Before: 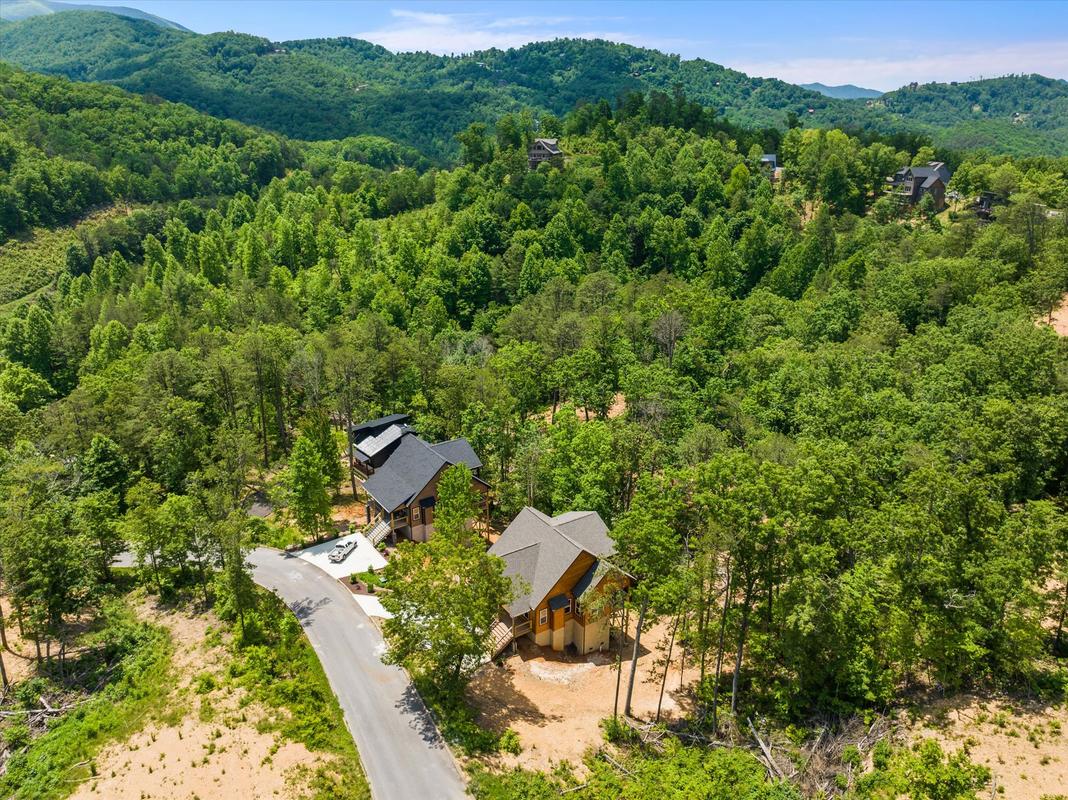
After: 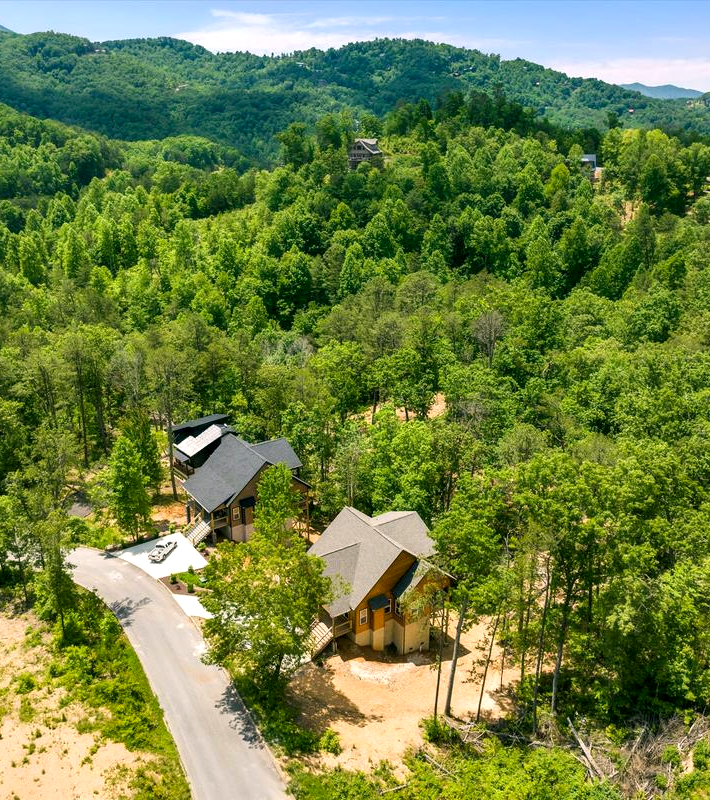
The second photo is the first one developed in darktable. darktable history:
exposure: exposure 0.2 EV, compensate highlight preservation false
contrast equalizer: y [[0.579, 0.58, 0.505, 0.5, 0.5, 0.5], [0.5 ×6], [0.5 ×6], [0 ×6], [0 ×6]]
color correction: highlights a* 4.02, highlights b* 4.98, shadows a* -7.55, shadows b* 4.98
crop: left 16.899%, right 16.556%
